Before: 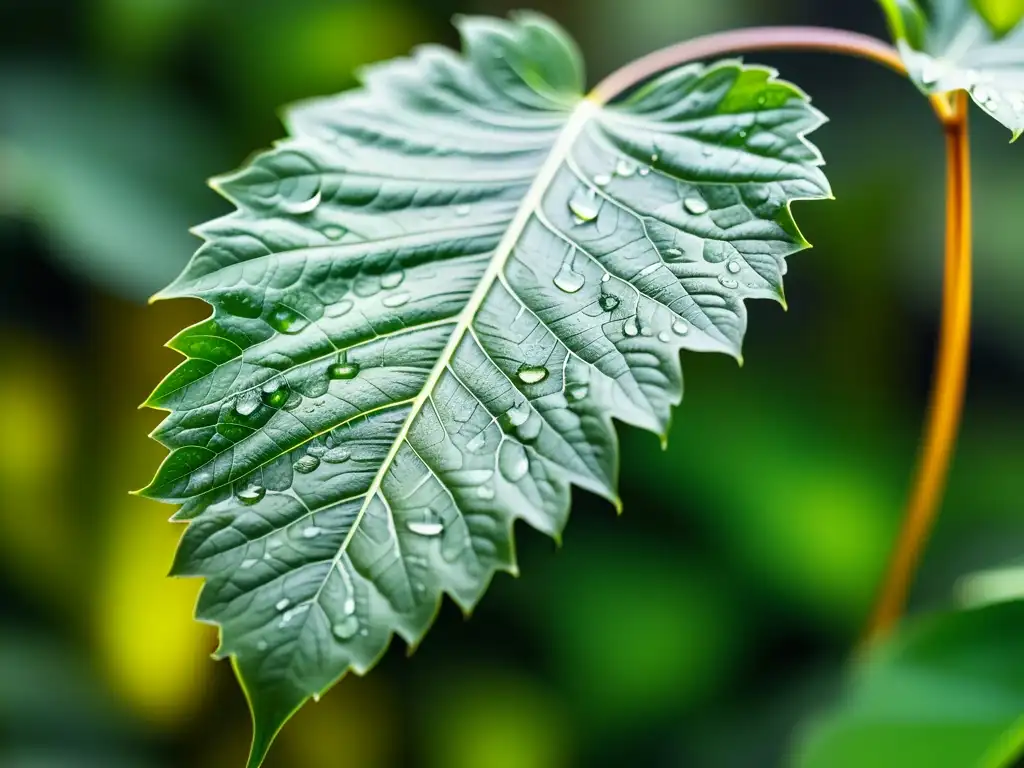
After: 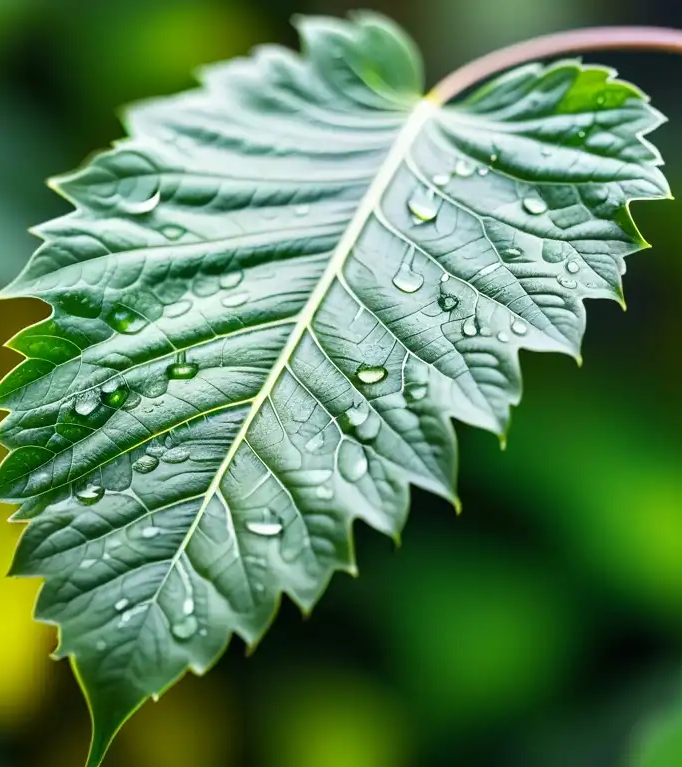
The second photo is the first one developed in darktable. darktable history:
crop and rotate: left 15.754%, right 17.579%
tone equalizer: on, module defaults
